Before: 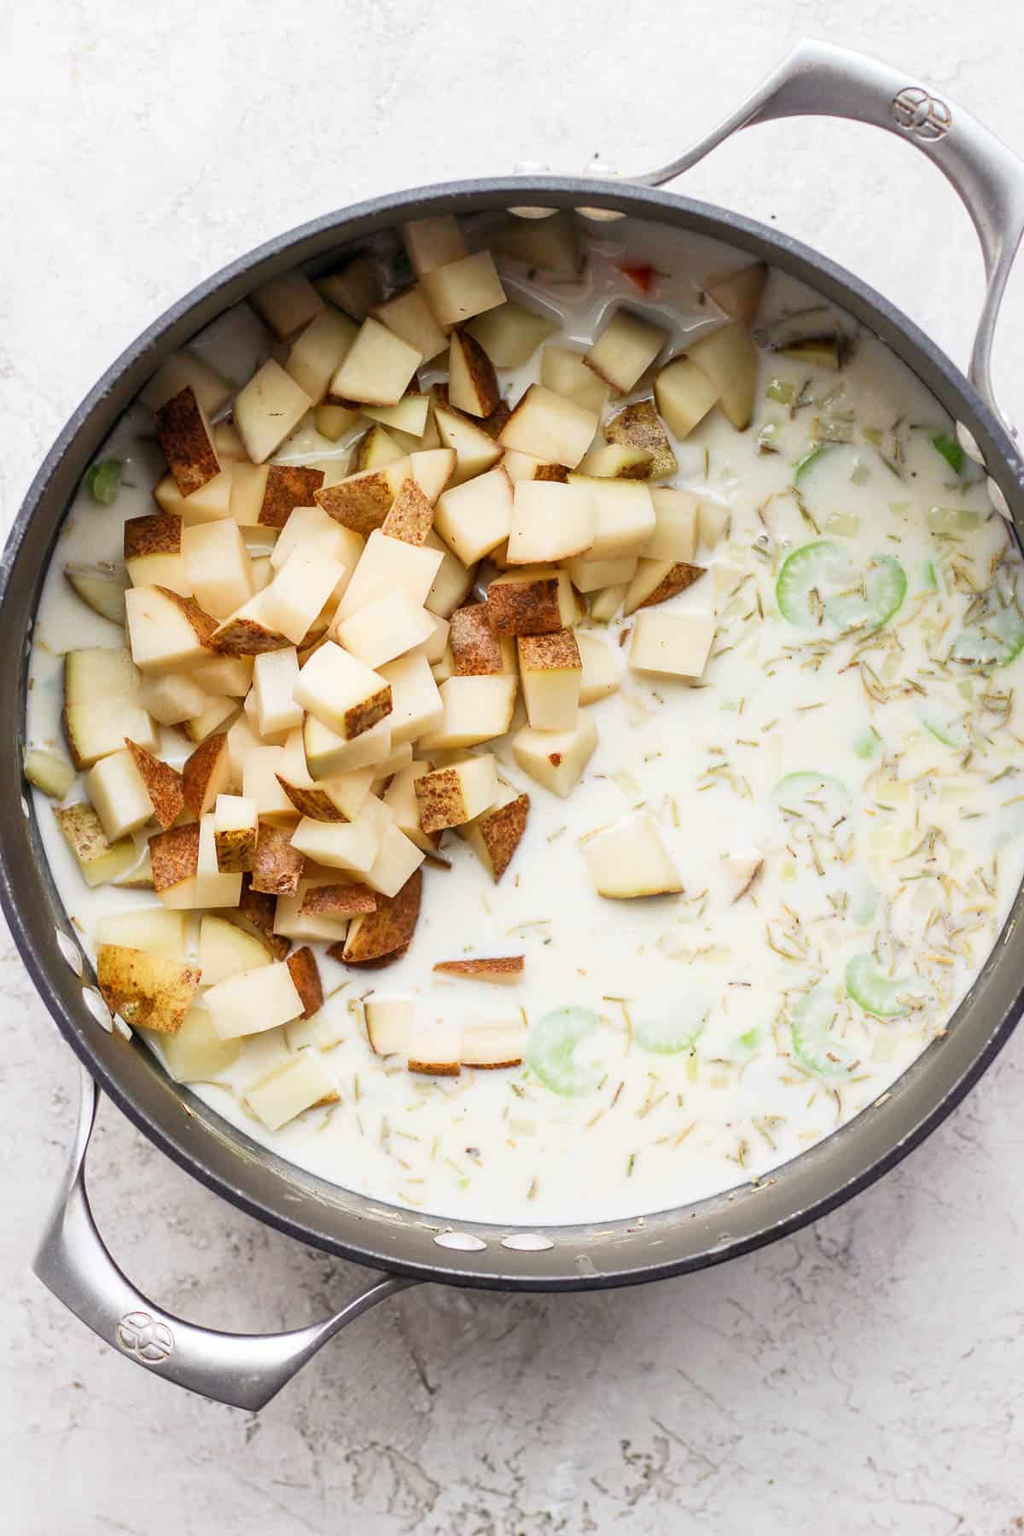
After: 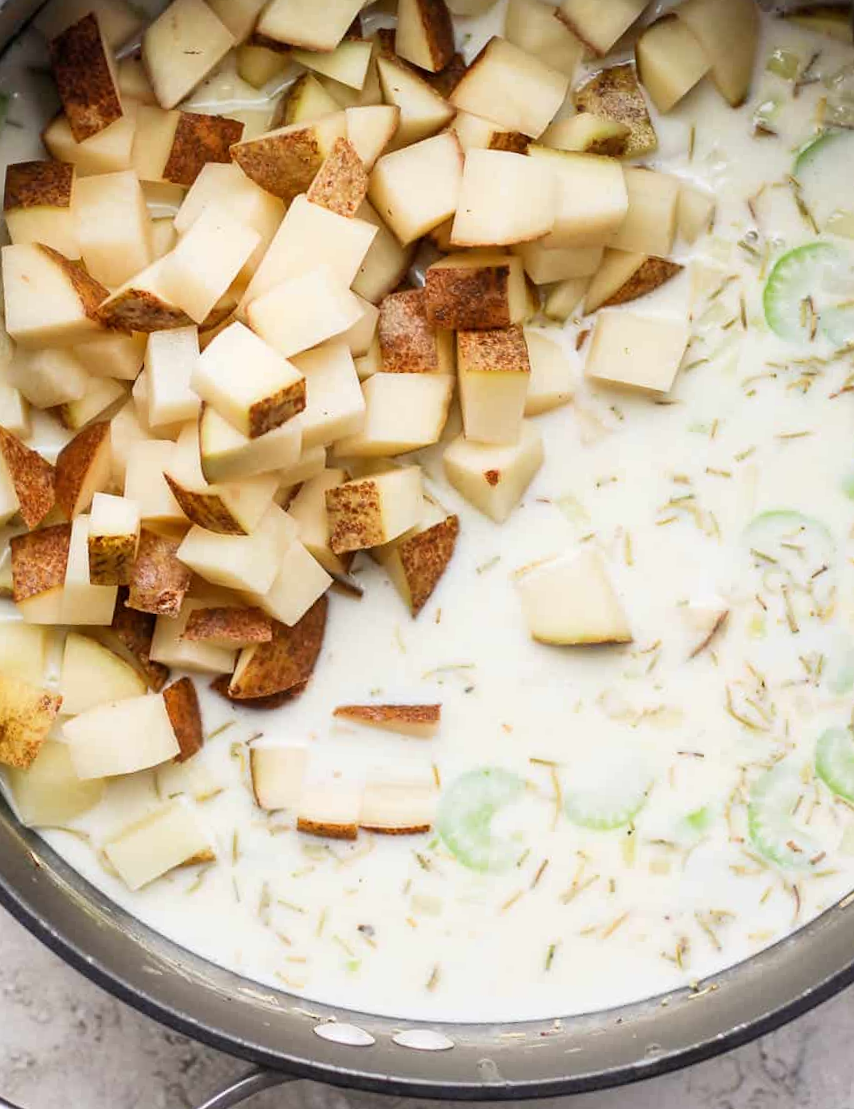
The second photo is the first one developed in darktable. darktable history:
crop and rotate: angle -3.71°, left 9.775%, top 20.599%, right 12.29%, bottom 11.94%
